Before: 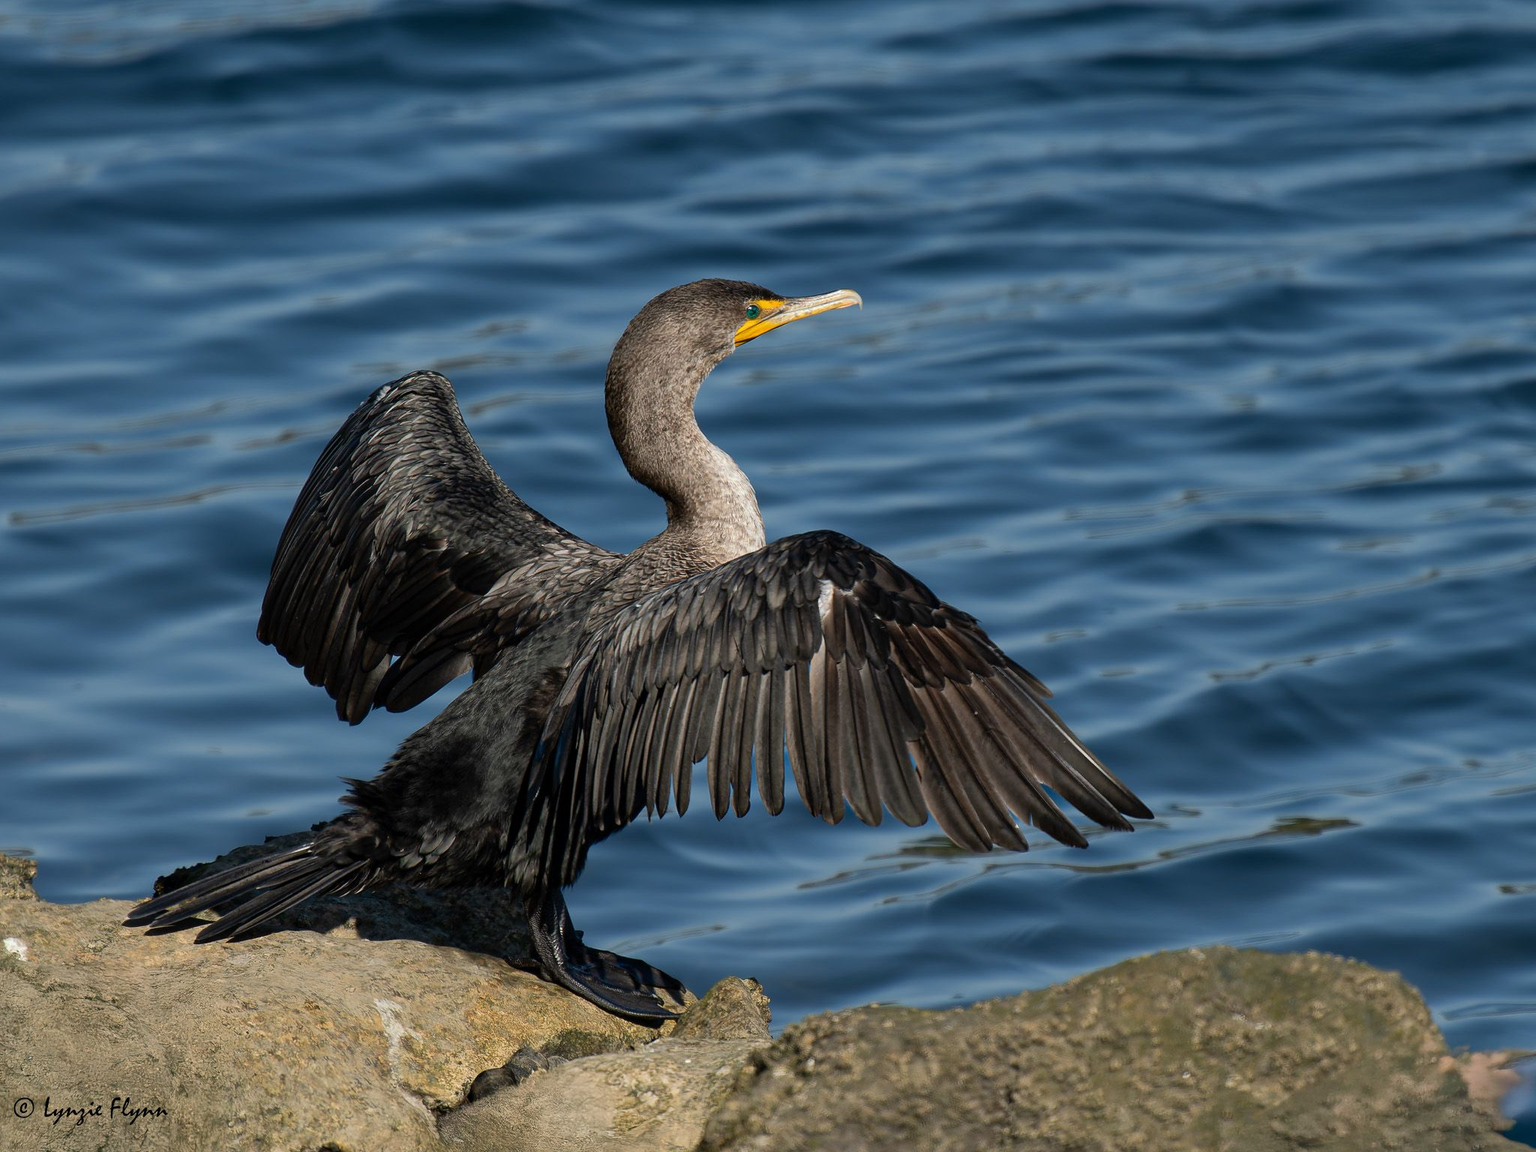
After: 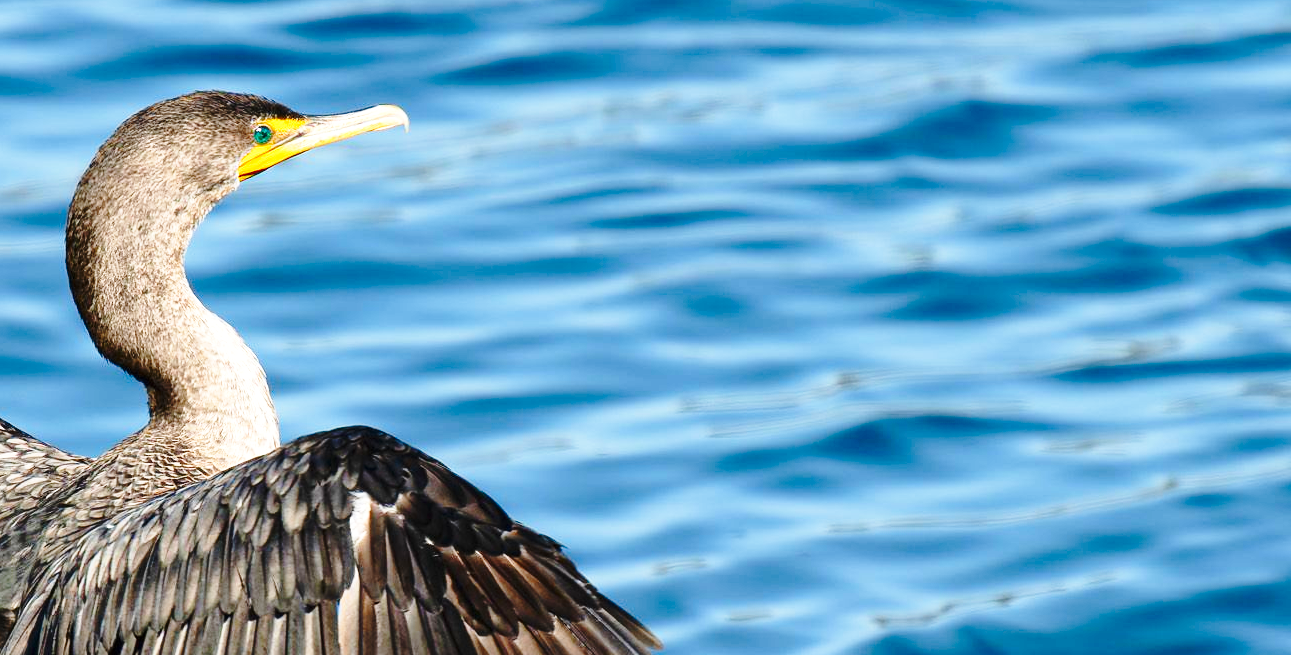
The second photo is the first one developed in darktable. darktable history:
crop: left 36.213%, top 18.336%, right 0.715%, bottom 38.987%
base curve: curves: ch0 [(0, 0) (0.032, 0.037) (0.105, 0.228) (0.435, 0.76) (0.856, 0.983) (1, 1)], preserve colors none
exposure: black level correction 0, exposure 0.703 EV, compensate highlight preservation false
contrast brightness saturation: contrast 0.078, saturation 0.198
